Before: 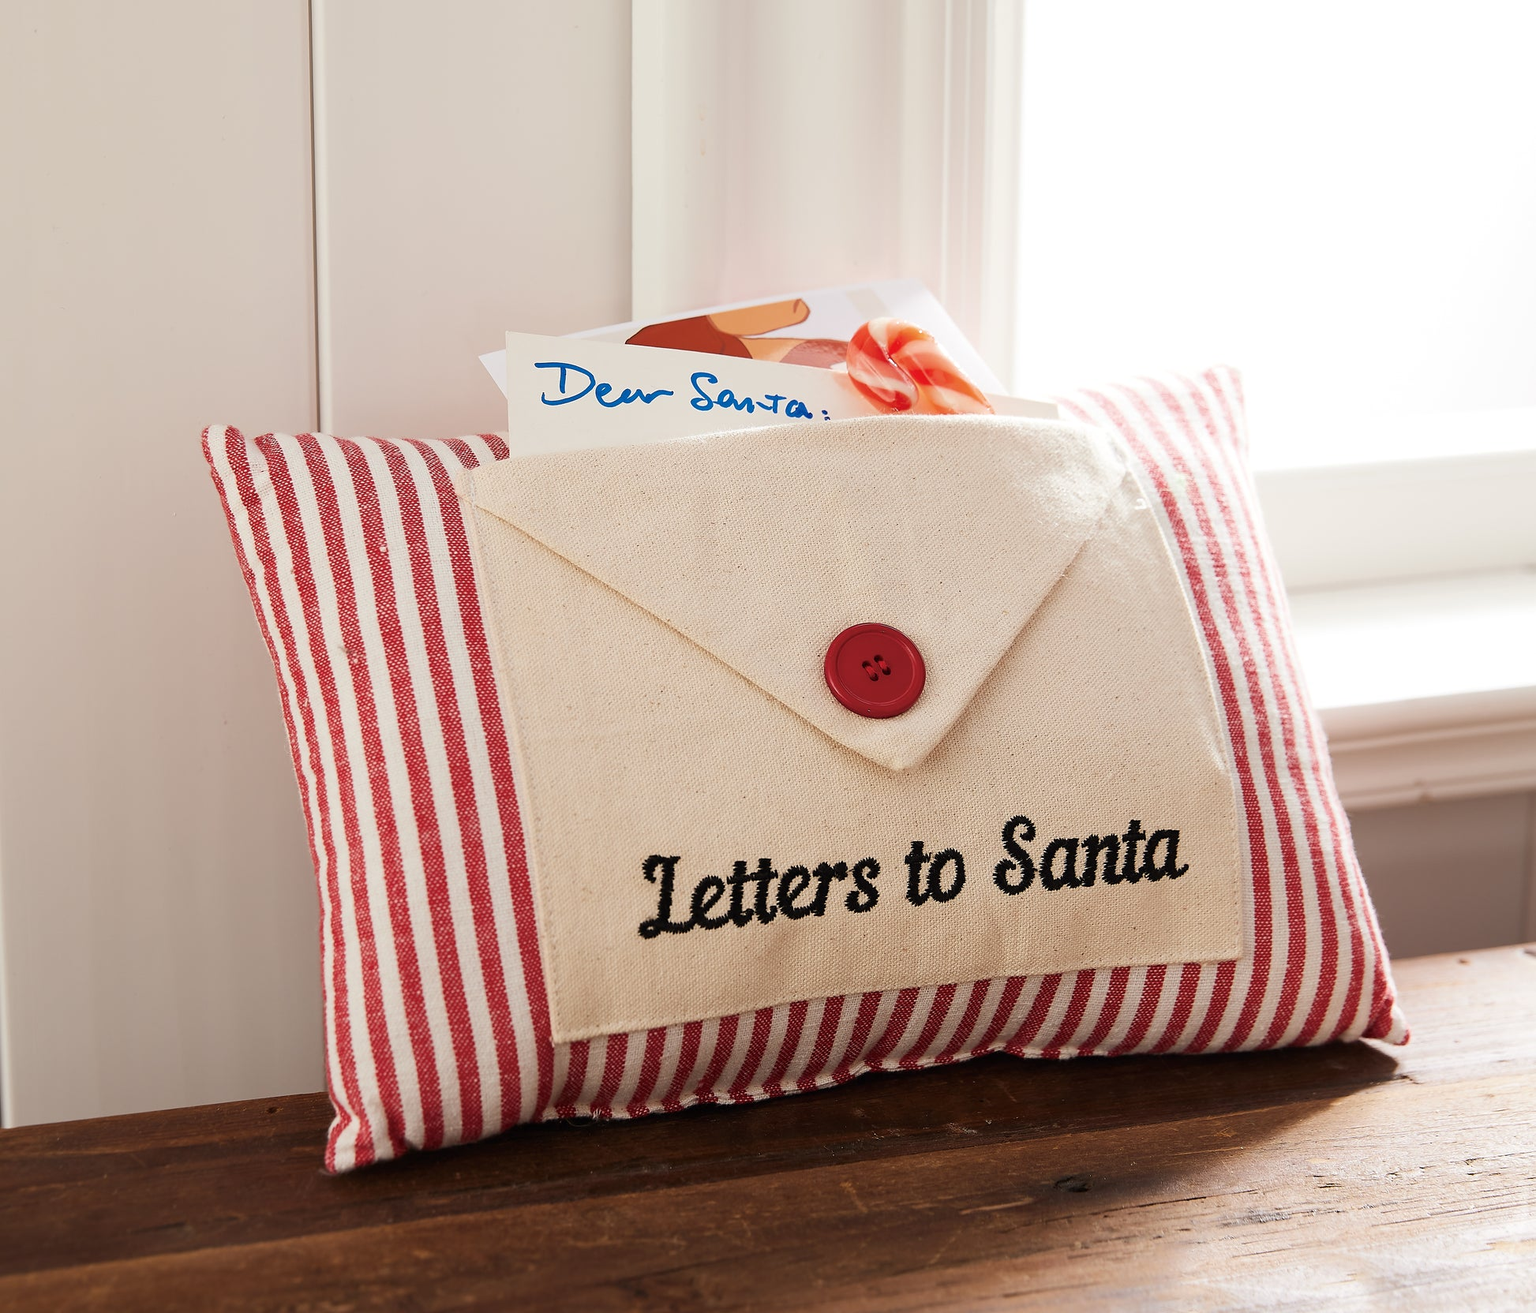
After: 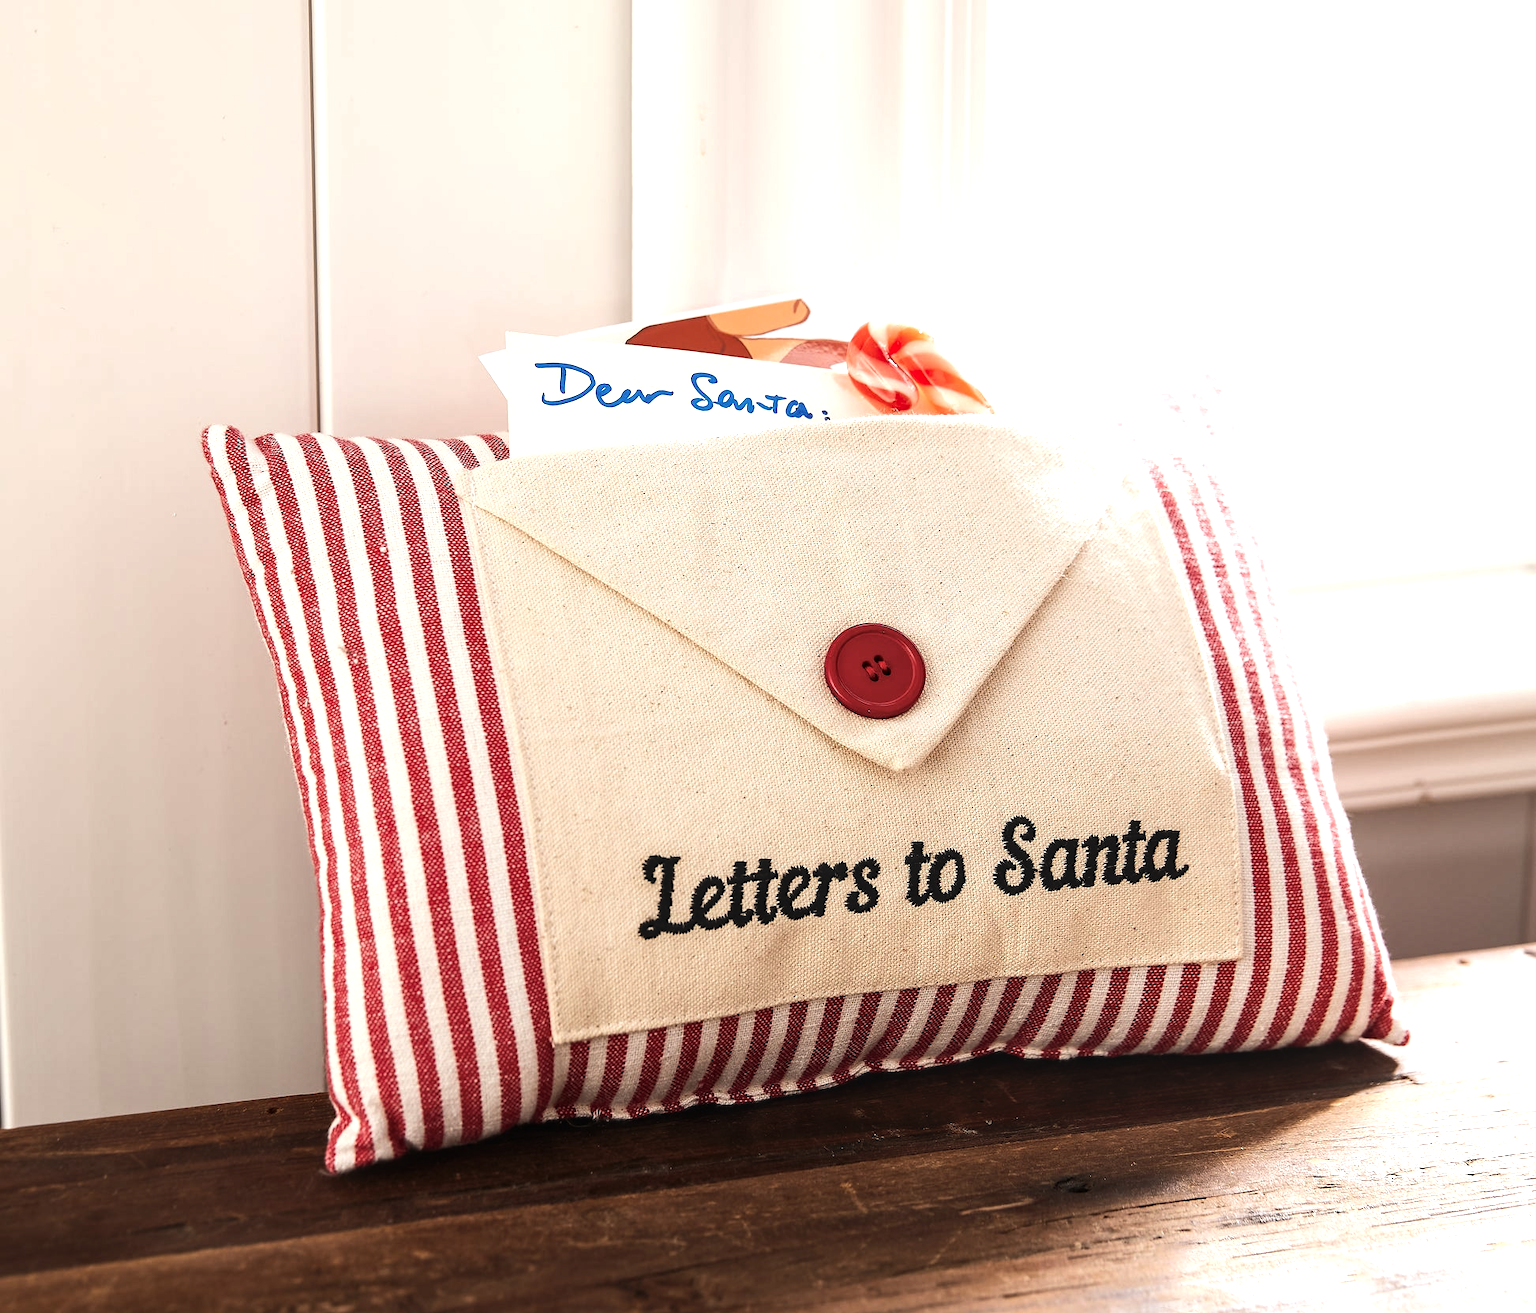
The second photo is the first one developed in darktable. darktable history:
tone equalizer: -8 EV -0.75 EV, -7 EV -0.7 EV, -6 EV -0.6 EV, -5 EV -0.4 EV, -3 EV 0.4 EV, -2 EV 0.6 EV, -1 EV 0.7 EV, +0 EV 0.75 EV, edges refinement/feathering 500, mask exposure compensation -1.57 EV, preserve details no
local contrast: on, module defaults
exposure: compensate highlight preservation false
